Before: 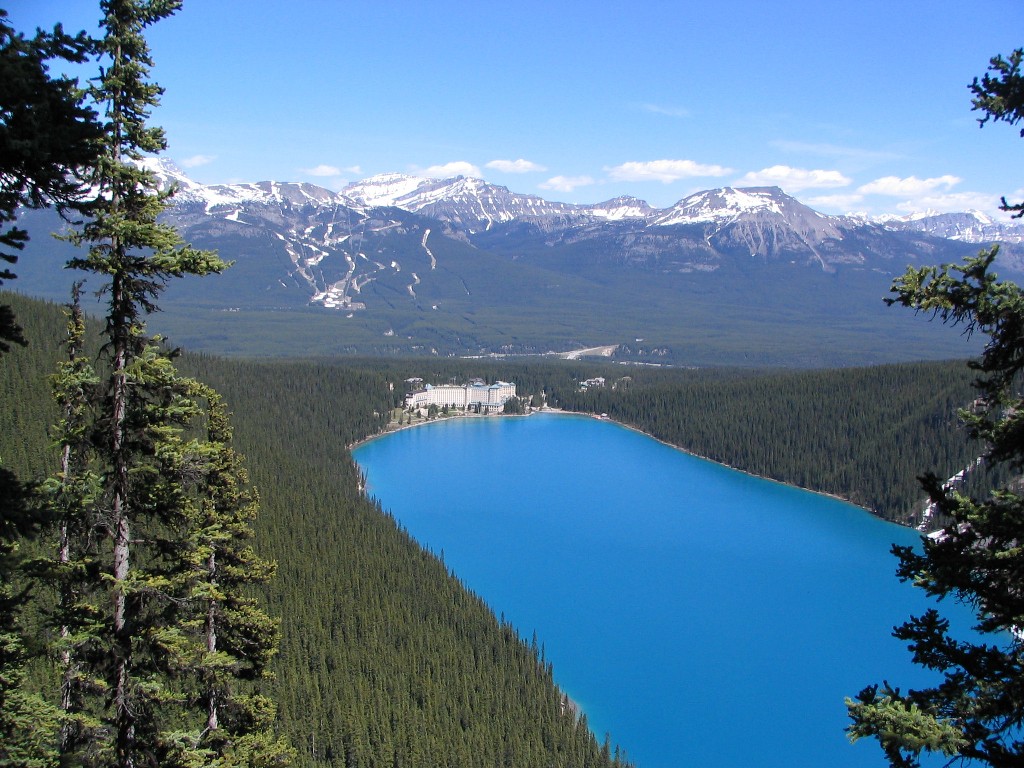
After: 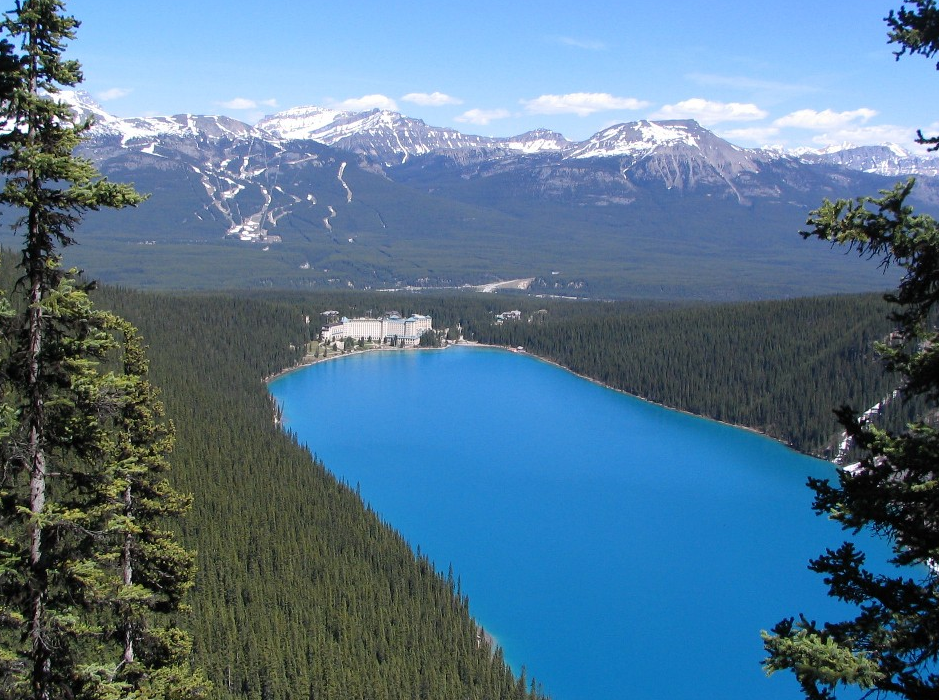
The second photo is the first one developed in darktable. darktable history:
crop and rotate: left 8.222%, top 8.835%
